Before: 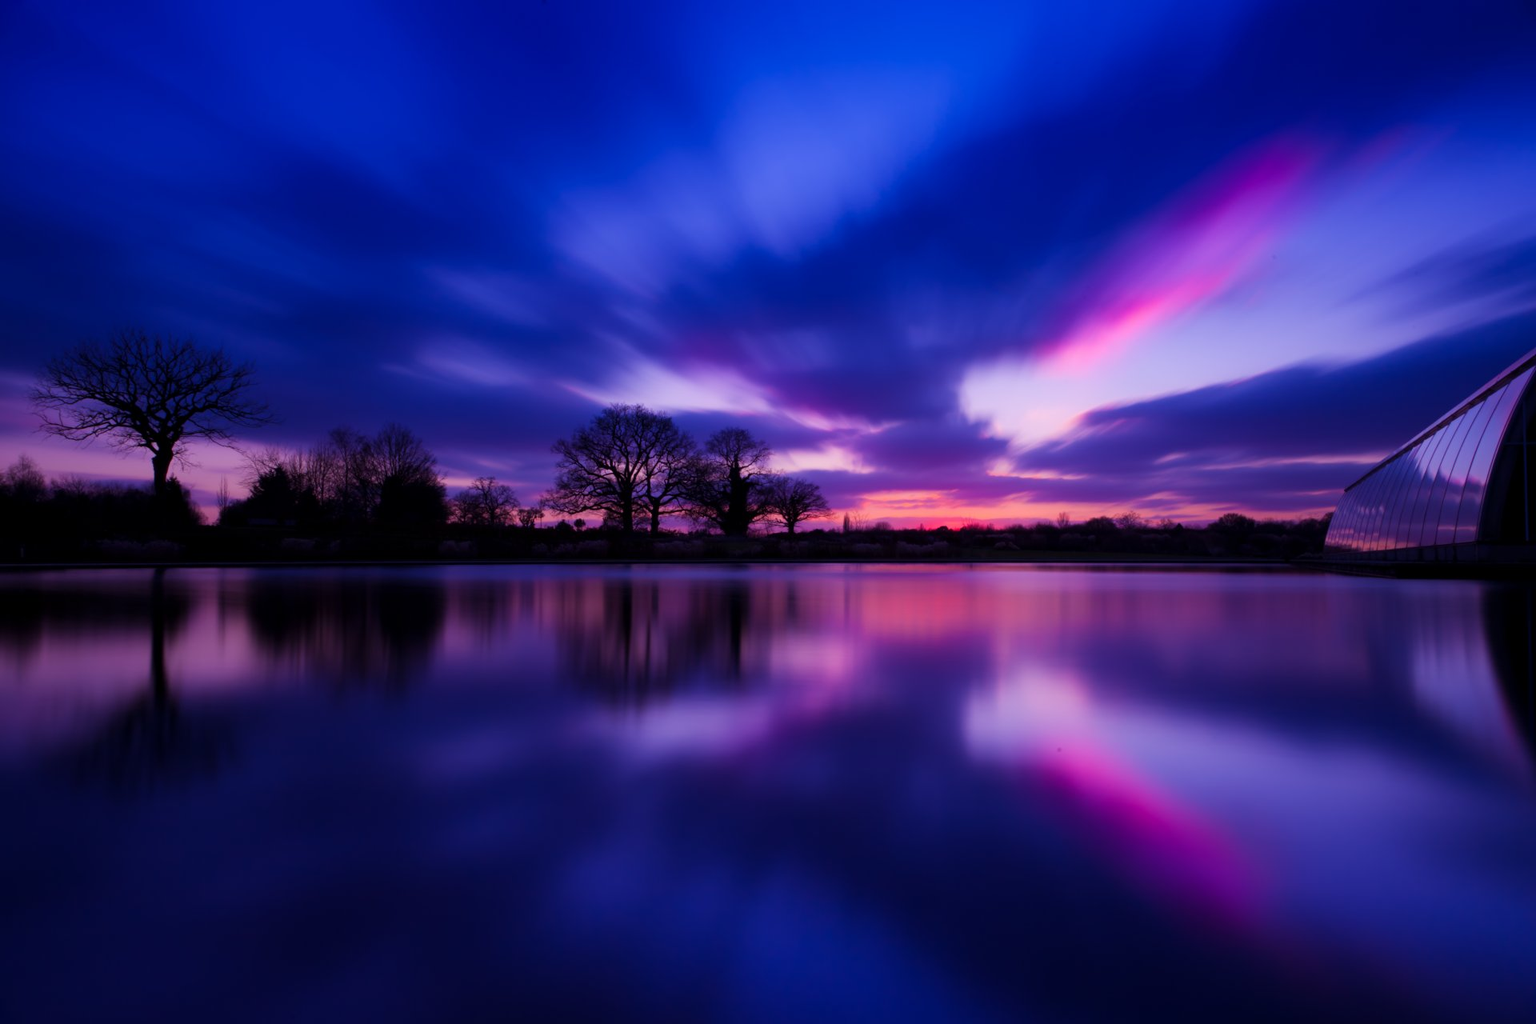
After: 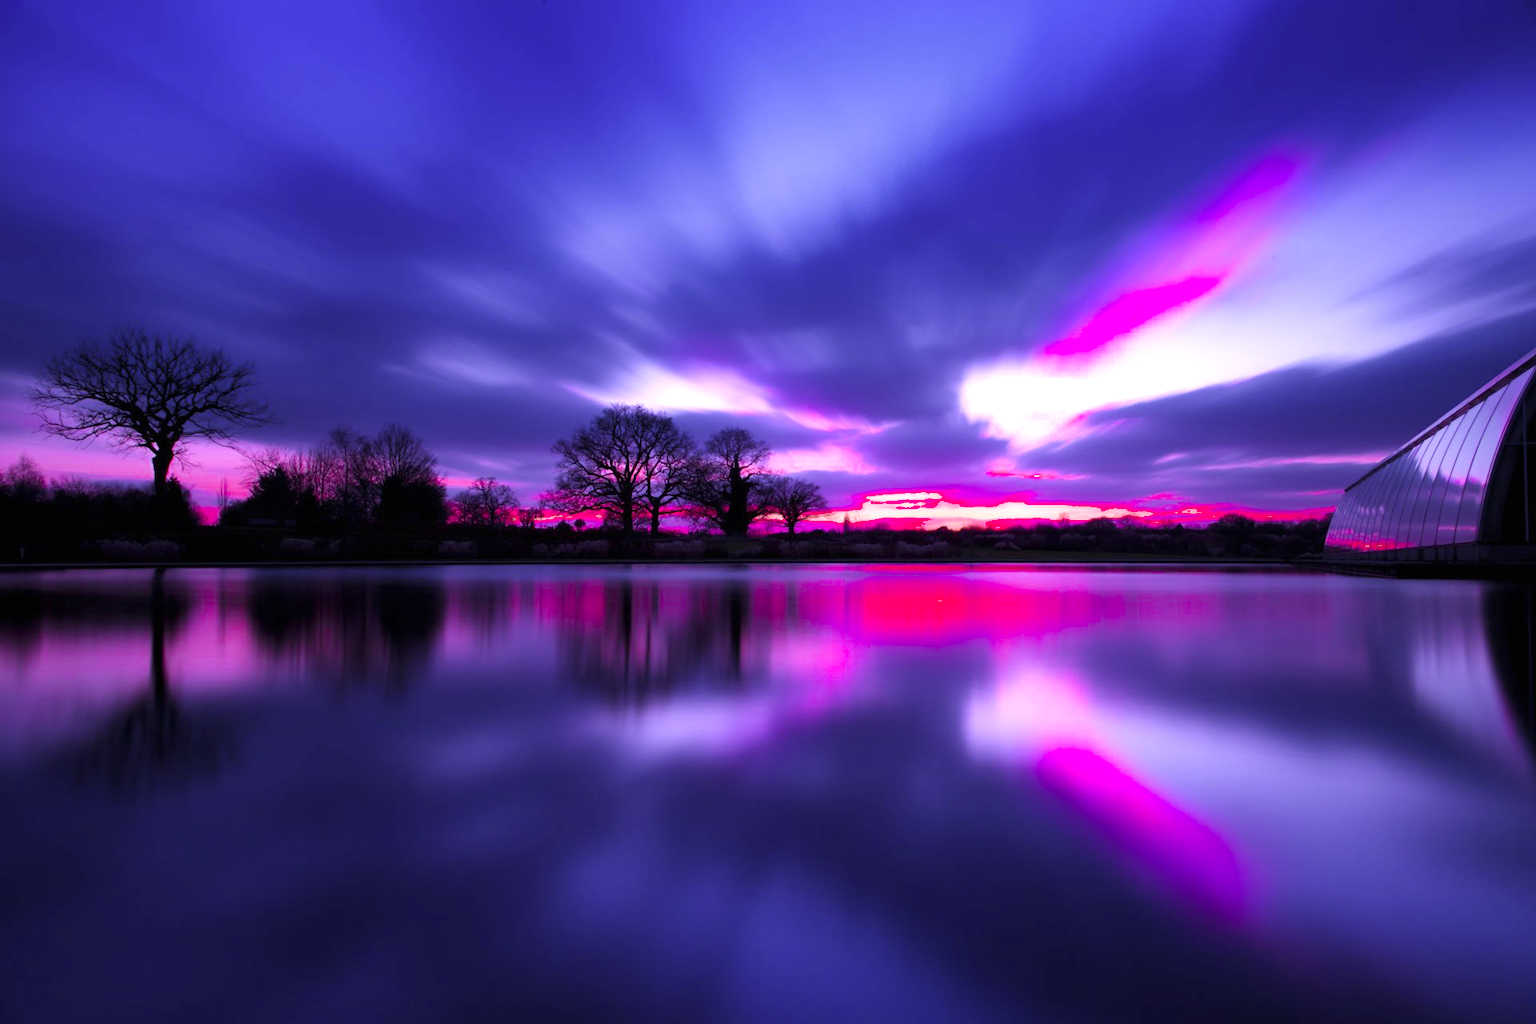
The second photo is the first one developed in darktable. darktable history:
exposure: black level correction 0, exposure 1.103 EV, compensate highlight preservation false
color zones: curves: ch0 [(0, 0.278) (0.143, 0.5) (0.286, 0.5) (0.429, 0.5) (0.571, 0.5) (0.714, 0.5) (0.857, 0.5) (1, 0.5)]; ch1 [(0, 1) (0.143, 0.165) (0.286, 0) (0.429, 0) (0.571, 0) (0.714, 0) (0.857, 0.5) (1, 0.5)]; ch2 [(0, 0.508) (0.143, 0.5) (0.286, 0.5) (0.429, 0.5) (0.571, 0.5) (0.714, 0.5) (0.857, 0.5) (1, 0.5)]
